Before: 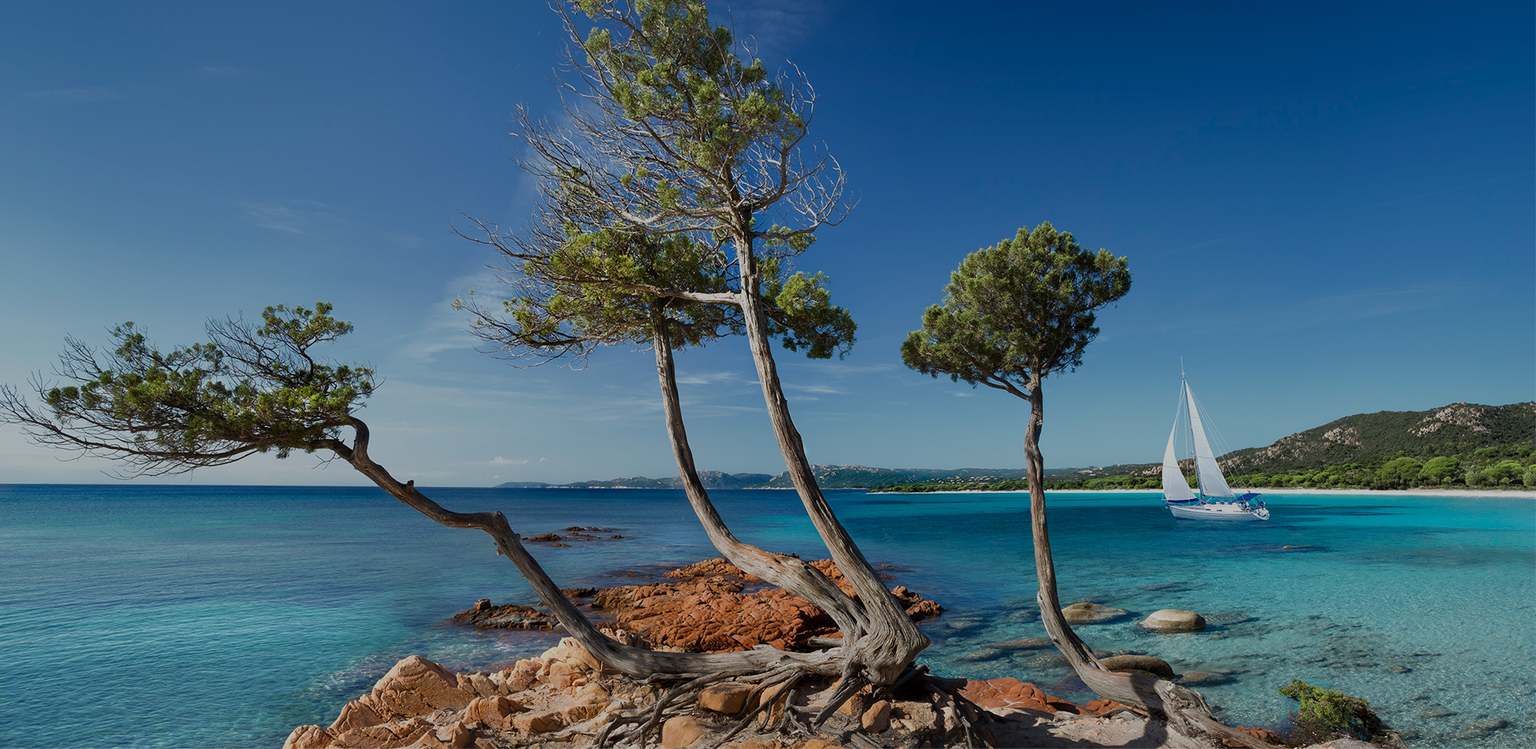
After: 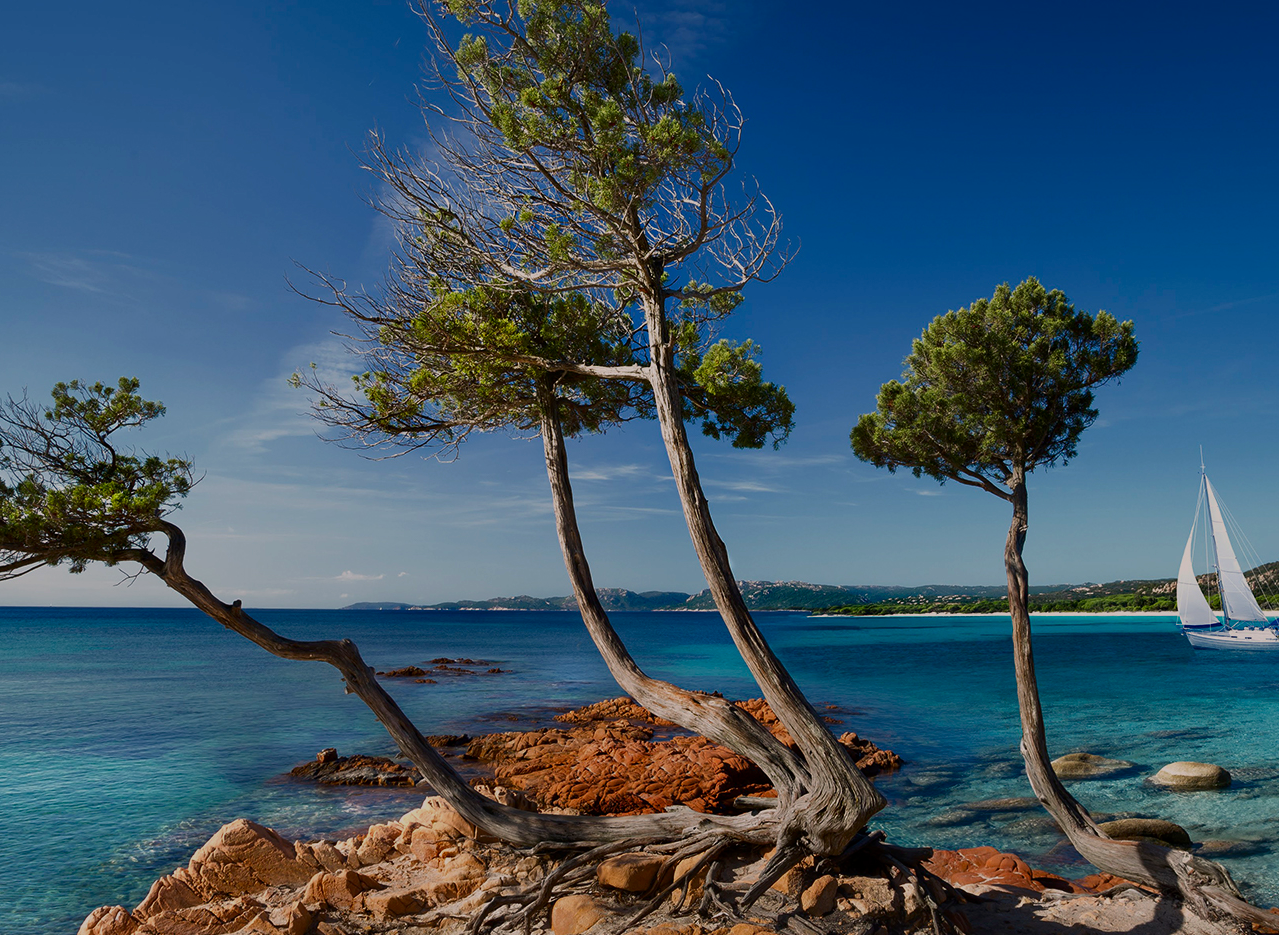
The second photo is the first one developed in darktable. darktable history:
crop and rotate: left 14.385%, right 18.948%
color correction: highlights a* 5.81, highlights b* 4.84
contrast brightness saturation: contrast 0.13, brightness -0.05, saturation 0.16
